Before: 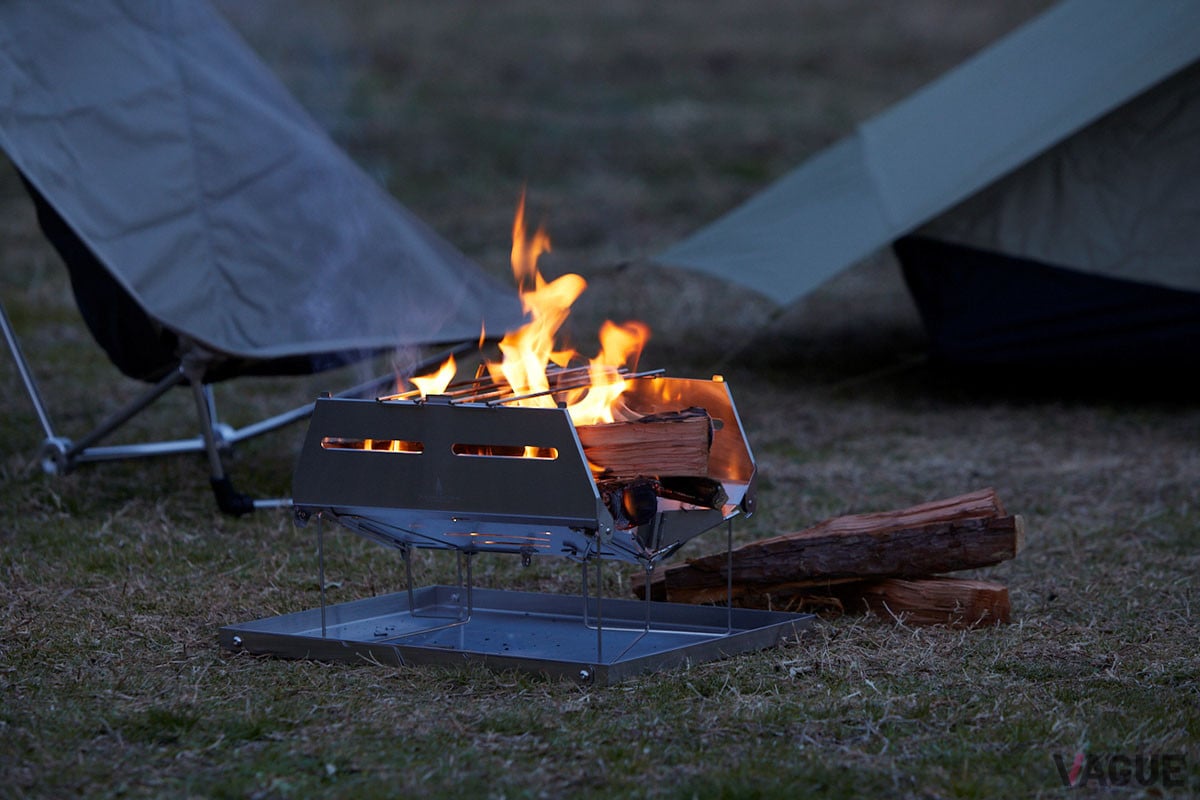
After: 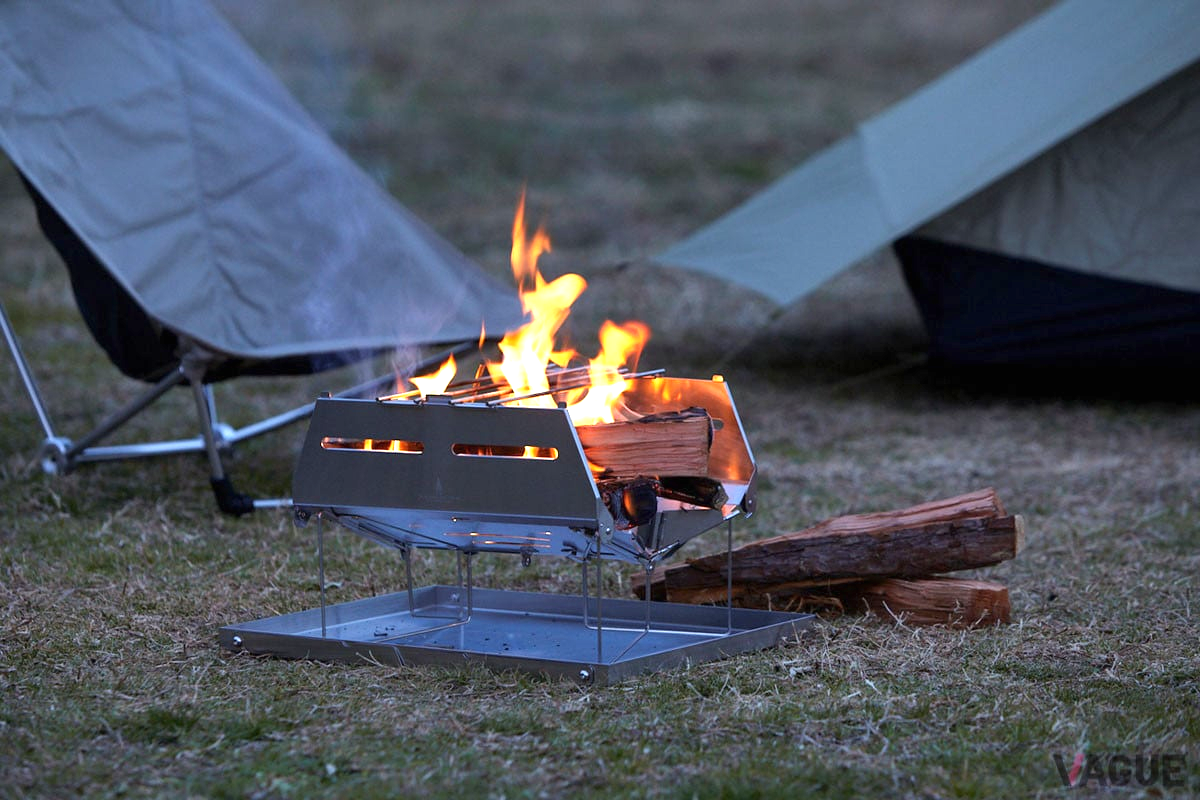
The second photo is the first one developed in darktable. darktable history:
exposure: black level correction 0, exposure 1.028 EV, compensate exposure bias true, compensate highlight preservation false
shadows and highlights: radius 124.8, shadows 30.55, highlights -30.73, low approximation 0.01, soften with gaussian
